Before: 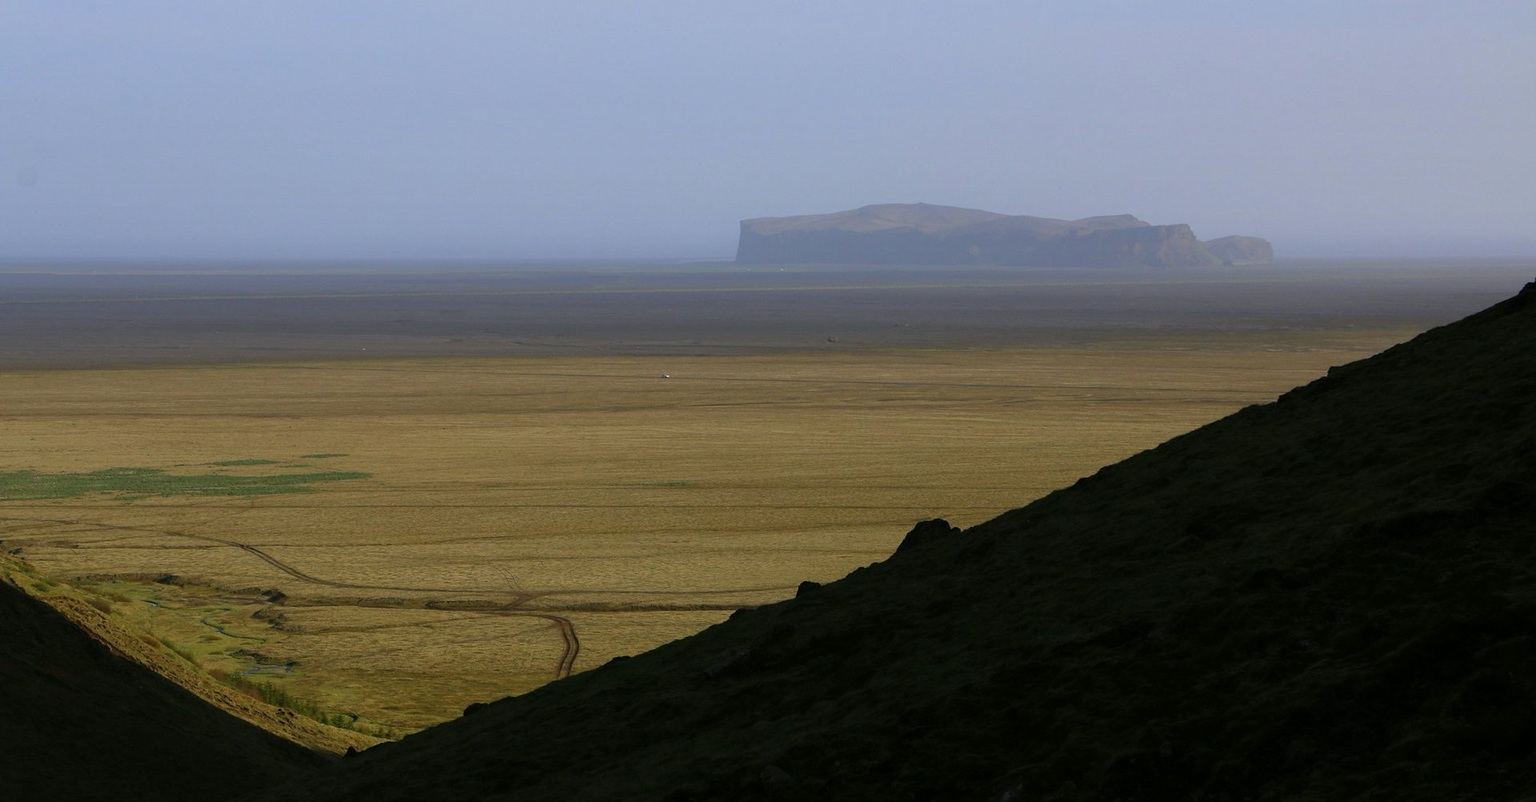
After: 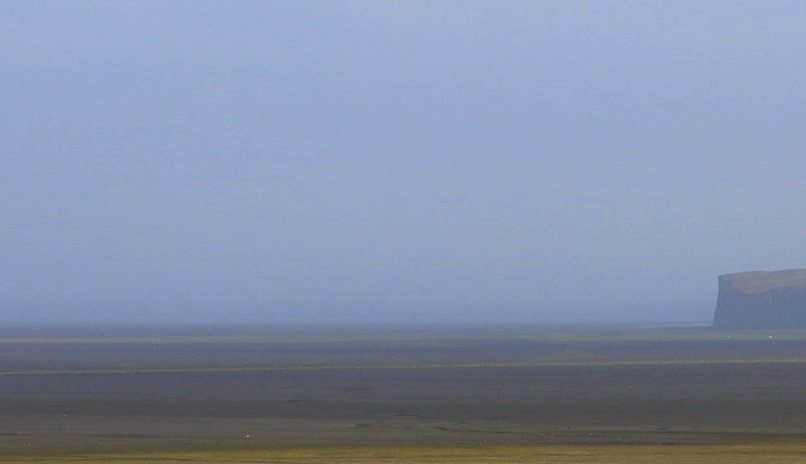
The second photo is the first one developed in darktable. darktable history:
contrast brightness saturation: contrast 0.04, saturation 0.07
crop and rotate: left 10.817%, top 0.062%, right 47.194%, bottom 53.626%
haze removal: compatibility mode true, adaptive false
